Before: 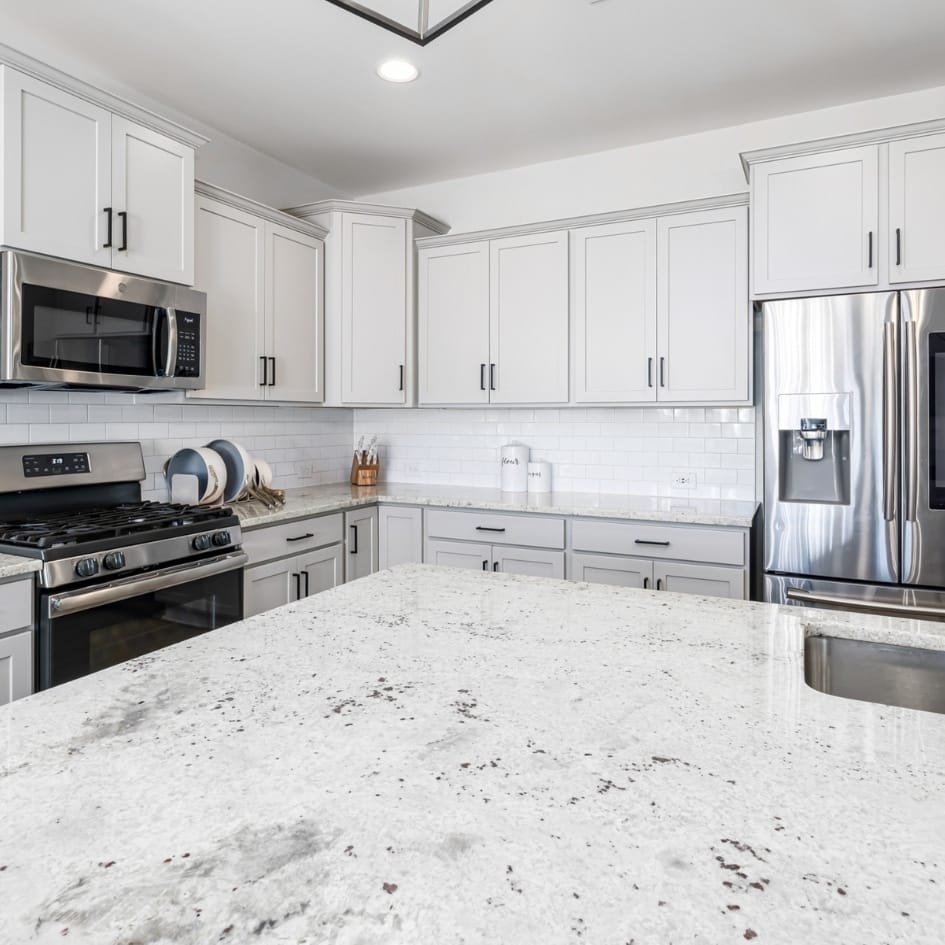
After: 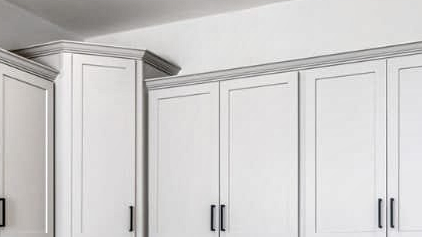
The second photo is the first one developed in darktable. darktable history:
crop: left 28.64%, top 16.832%, right 26.637%, bottom 58.055%
local contrast: highlights 19%, detail 186%
